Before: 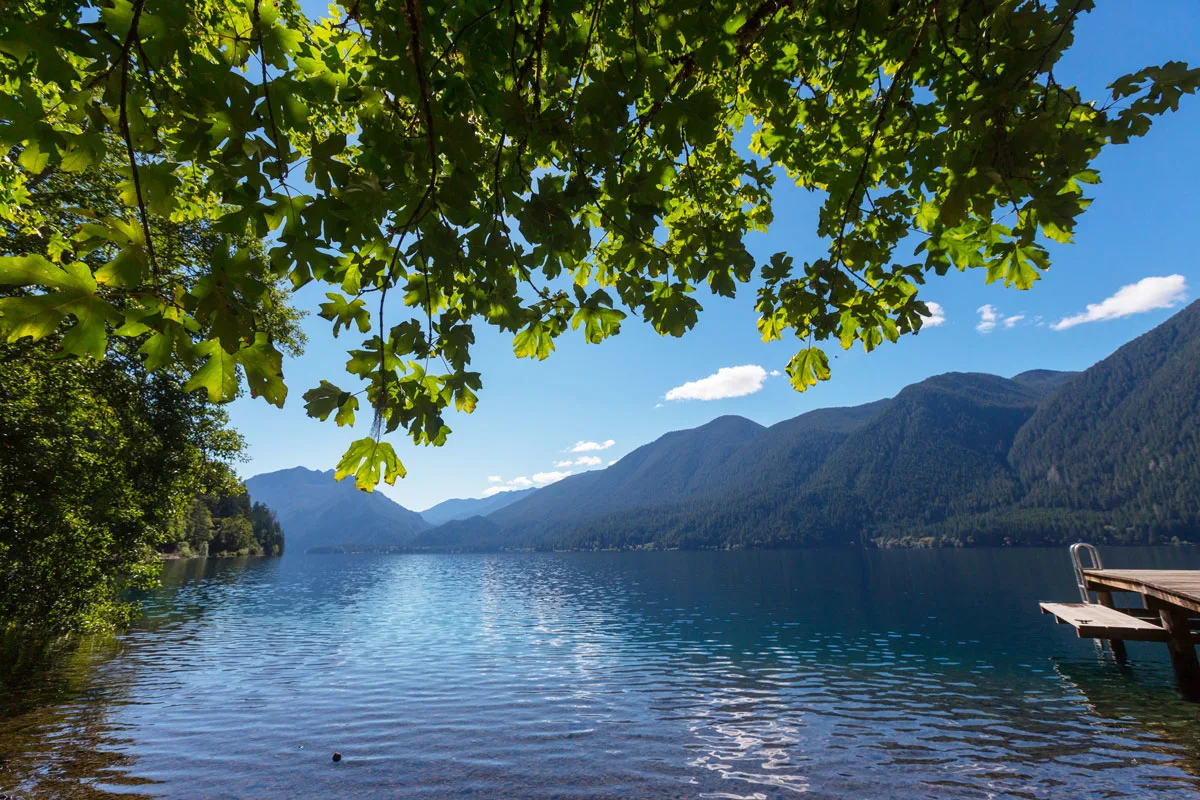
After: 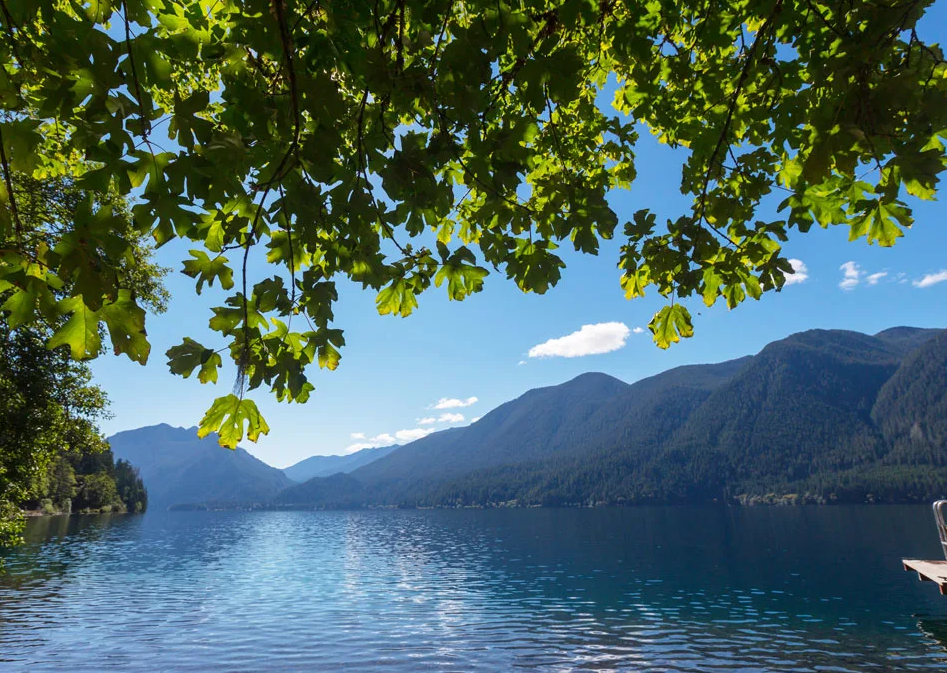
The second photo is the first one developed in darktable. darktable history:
crop: left 11.462%, top 5.413%, right 9.564%, bottom 10.452%
